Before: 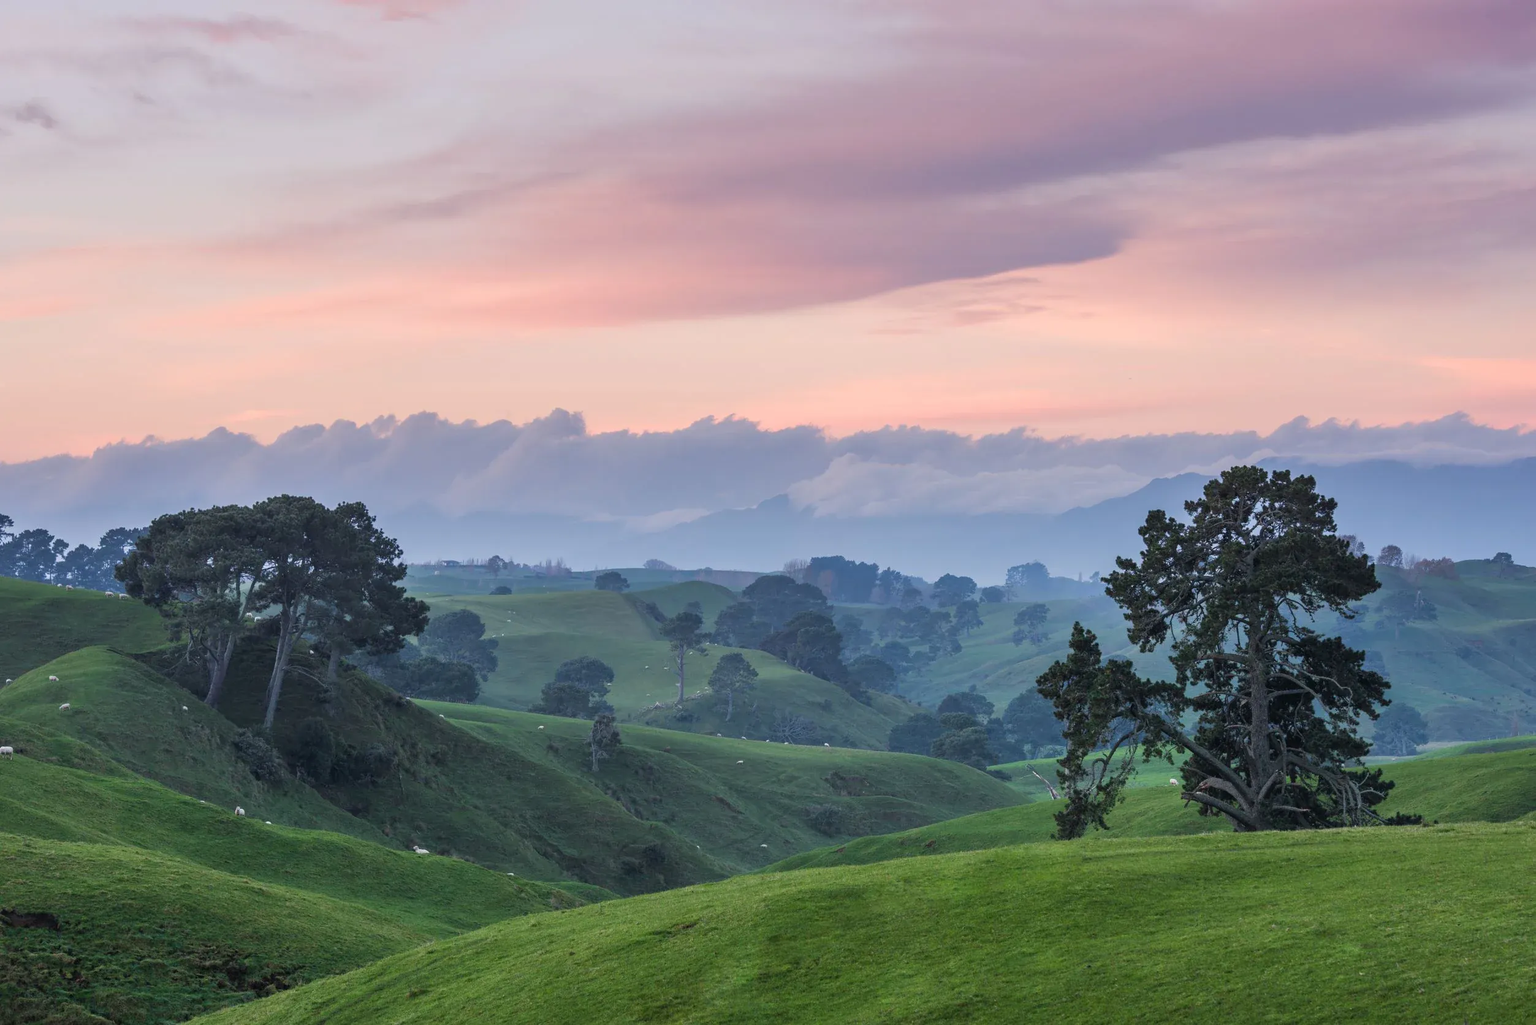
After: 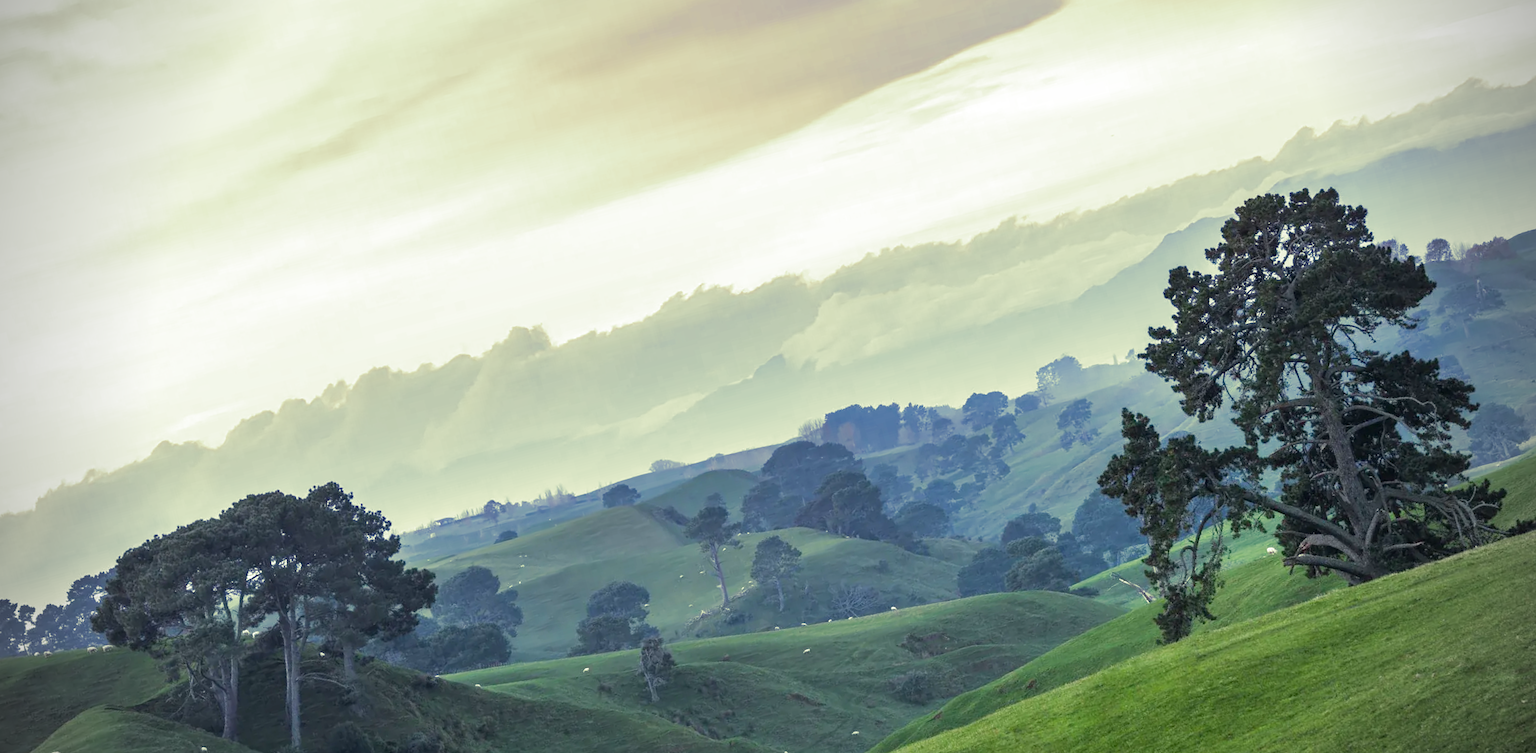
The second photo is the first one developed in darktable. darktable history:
exposure: black level correction 0.001, exposure 0.5 EV, compensate exposure bias true, compensate highlight preservation false
split-toning: shadows › hue 290.82°, shadows › saturation 0.34, highlights › saturation 0.38, balance 0, compress 50%
vignetting: fall-off radius 31.48%, brightness -0.472
rotate and perspective: rotation -14.8°, crop left 0.1, crop right 0.903, crop top 0.25, crop bottom 0.748
